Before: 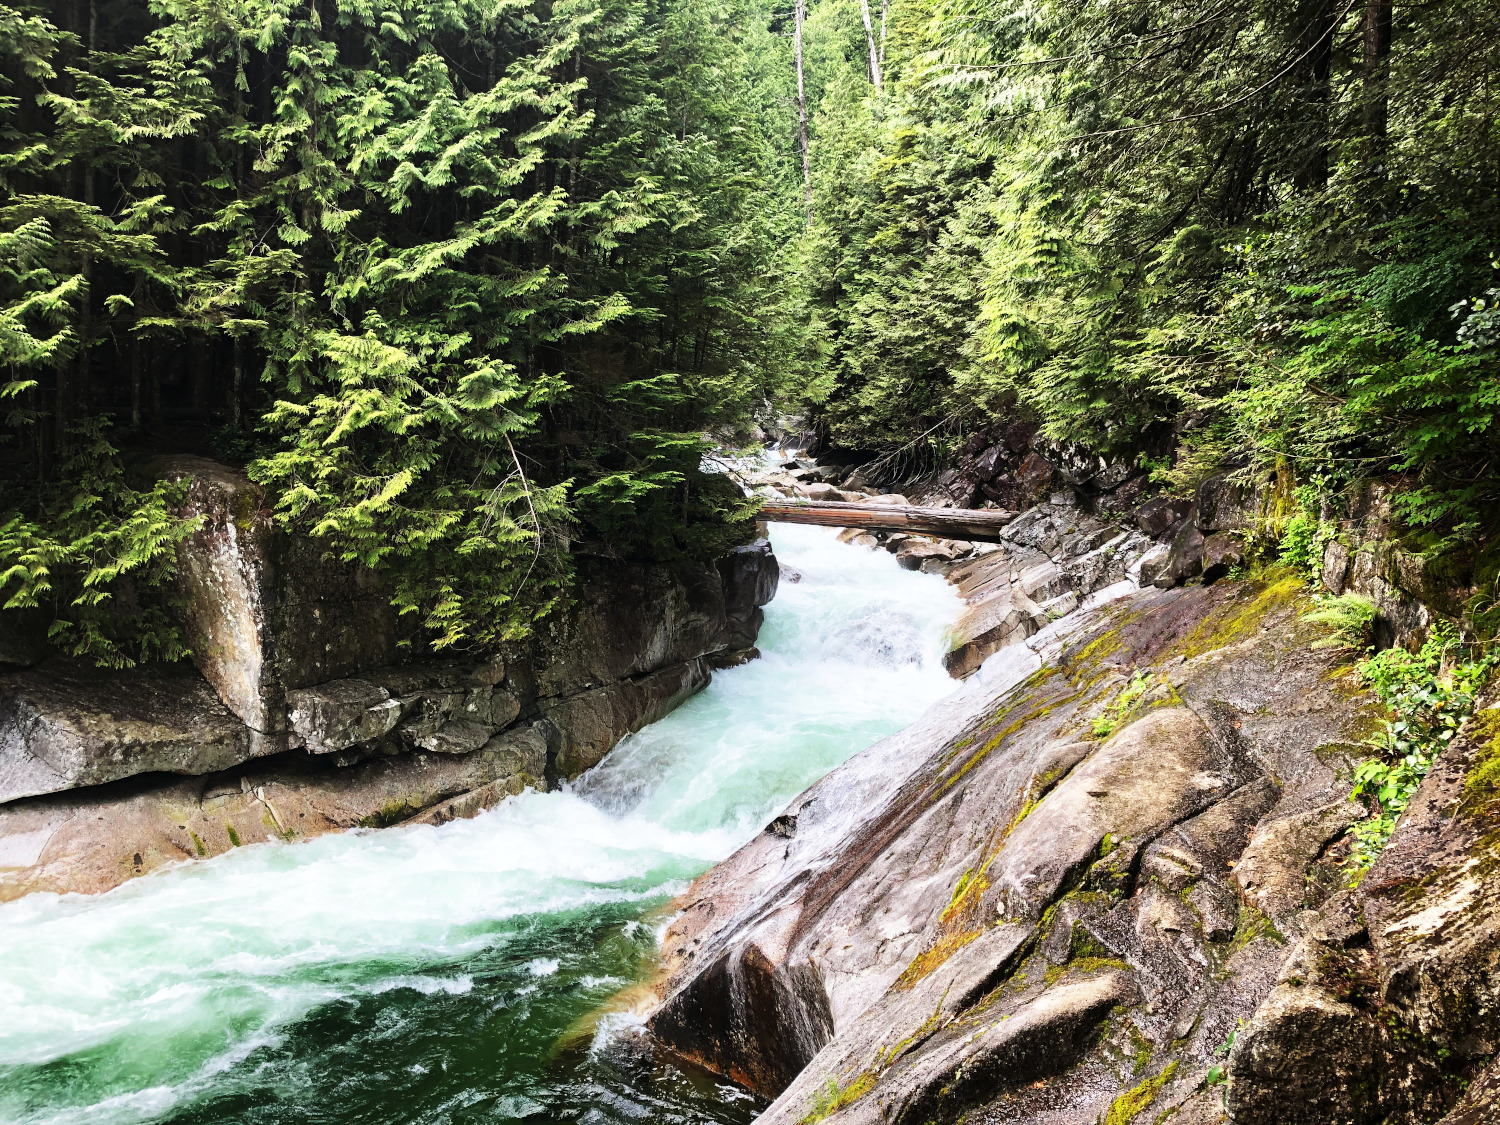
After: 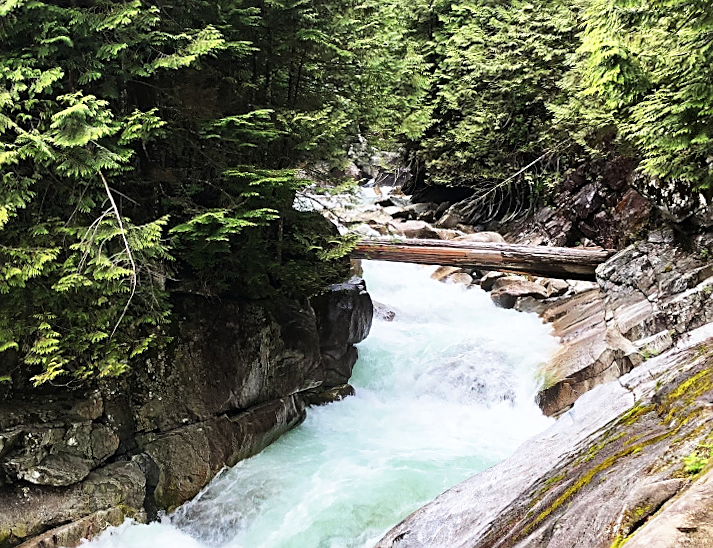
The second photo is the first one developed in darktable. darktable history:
crop: left 25%, top 25%, right 25%, bottom 25%
rotate and perspective: rotation 0.074°, lens shift (vertical) 0.096, lens shift (horizontal) -0.041, crop left 0.043, crop right 0.952, crop top 0.024, crop bottom 0.979
sharpen: on, module defaults
